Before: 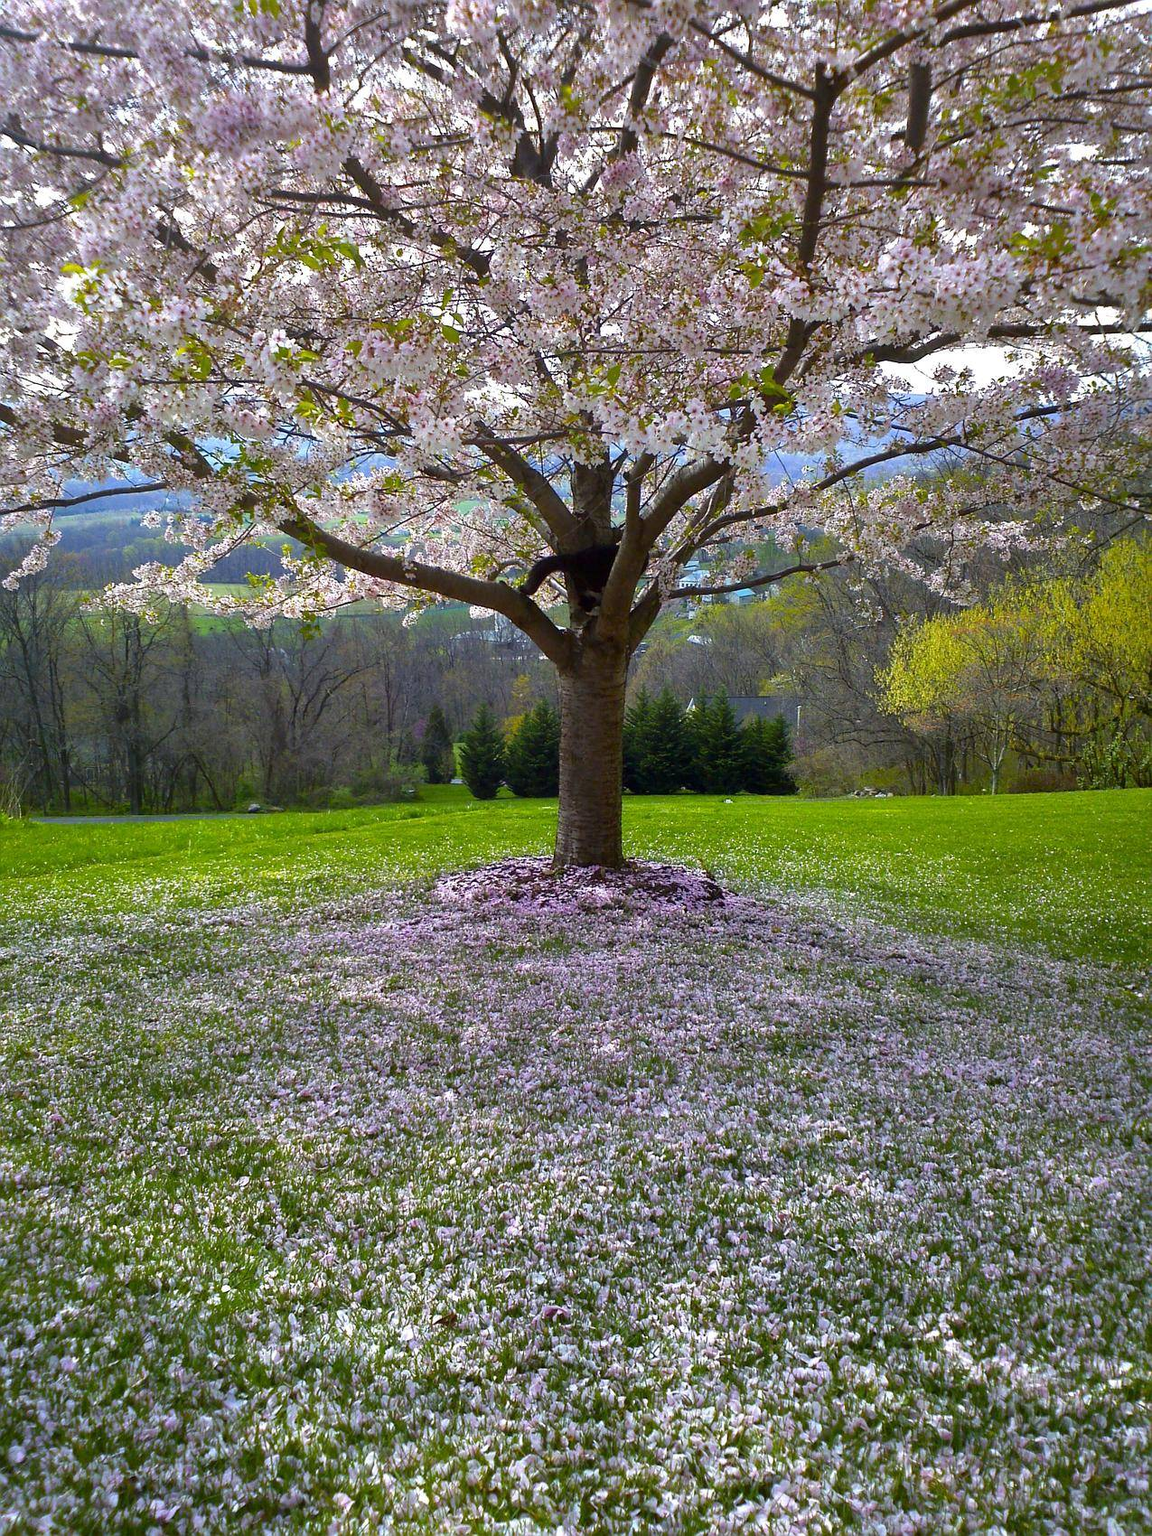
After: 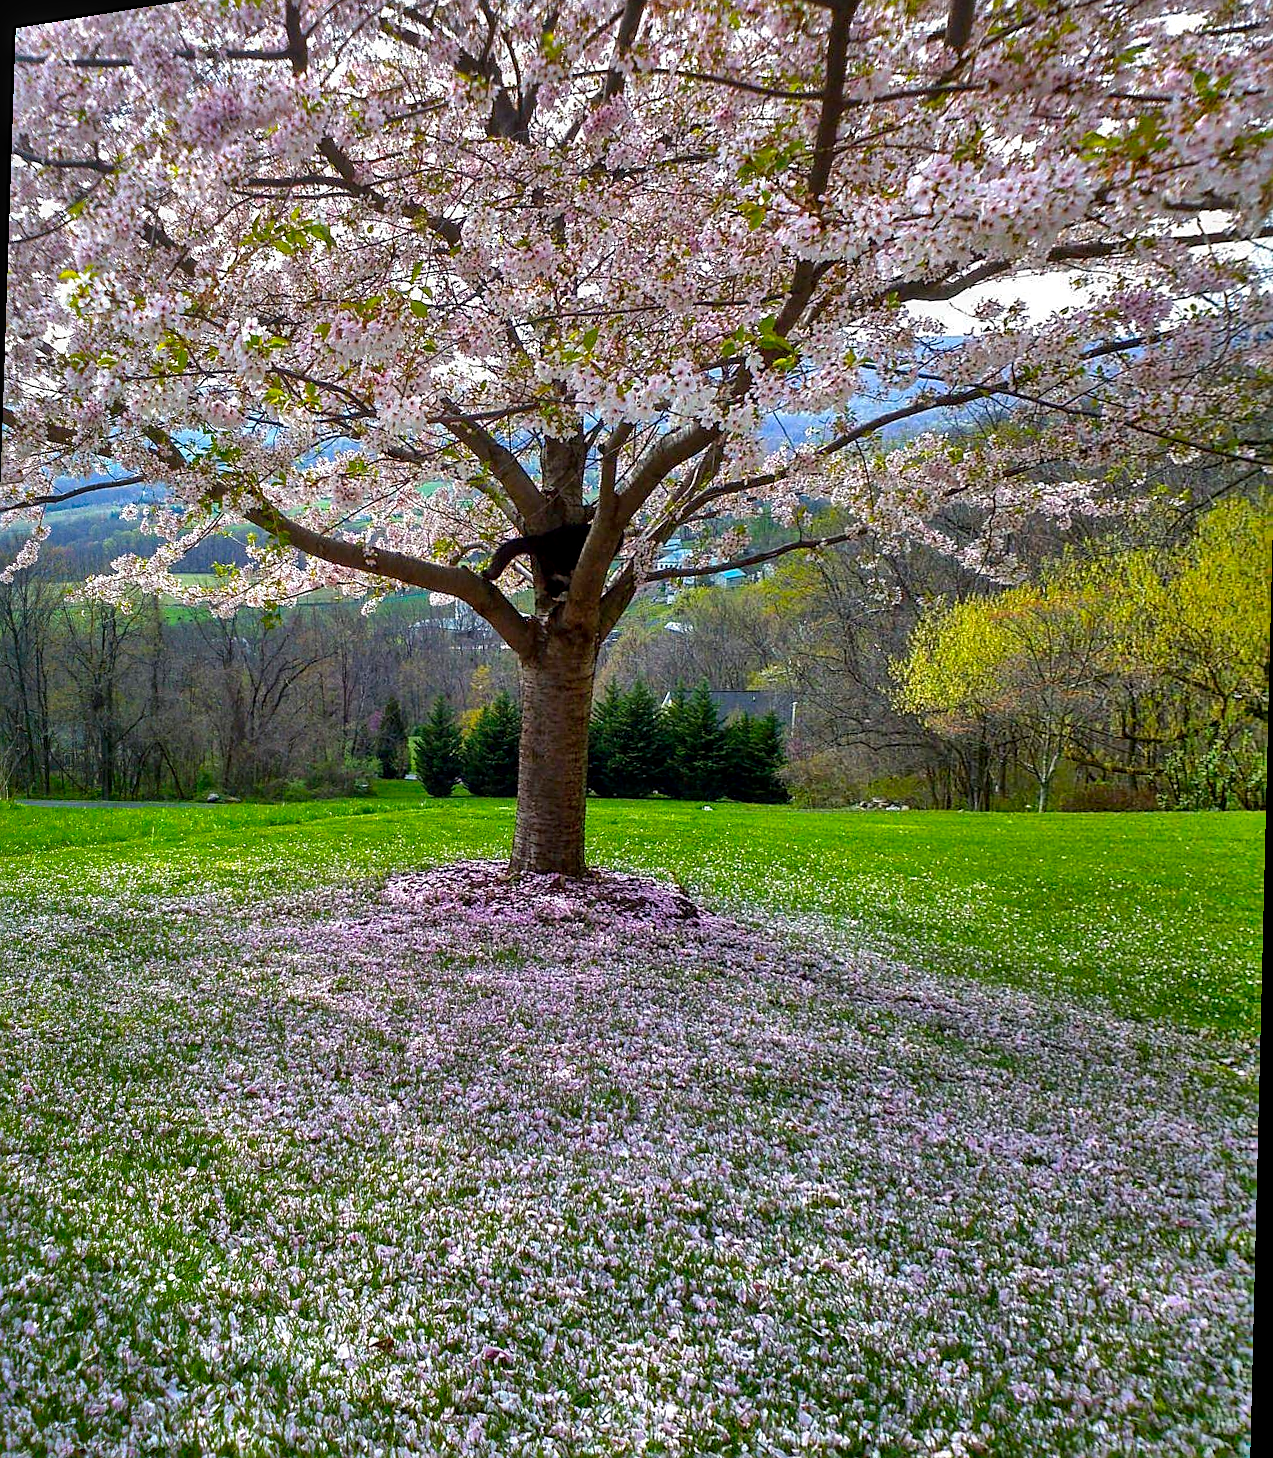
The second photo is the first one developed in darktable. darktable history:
sharpen: on, module defaults
rotate and perspective: rotation 1.69°, lens shift (vertical) -0.023, lens shift (horizontal) -0.291, crop left 0.025, crop right 0.988, crop top 0.092, crop bottom 0.842
shadows and highlights: soften with gaussian
local contrast: on, module defaults
